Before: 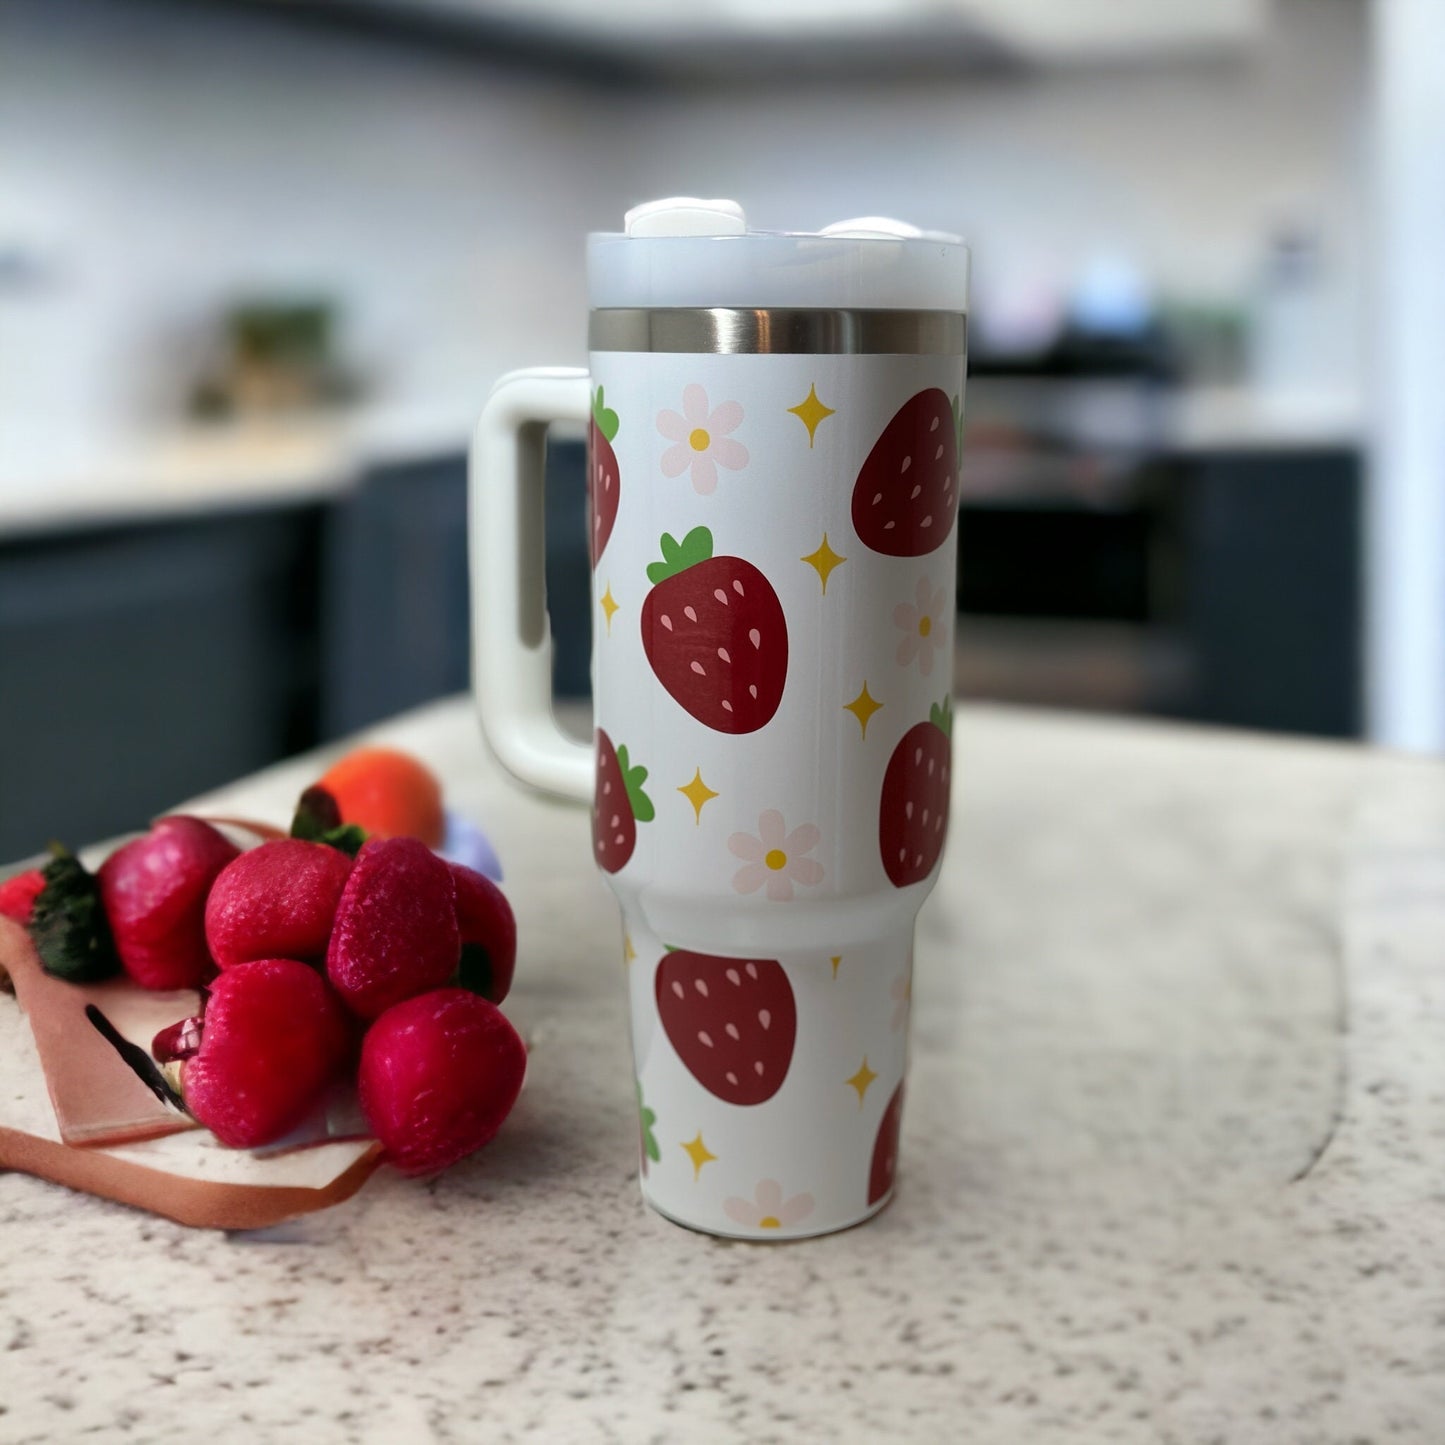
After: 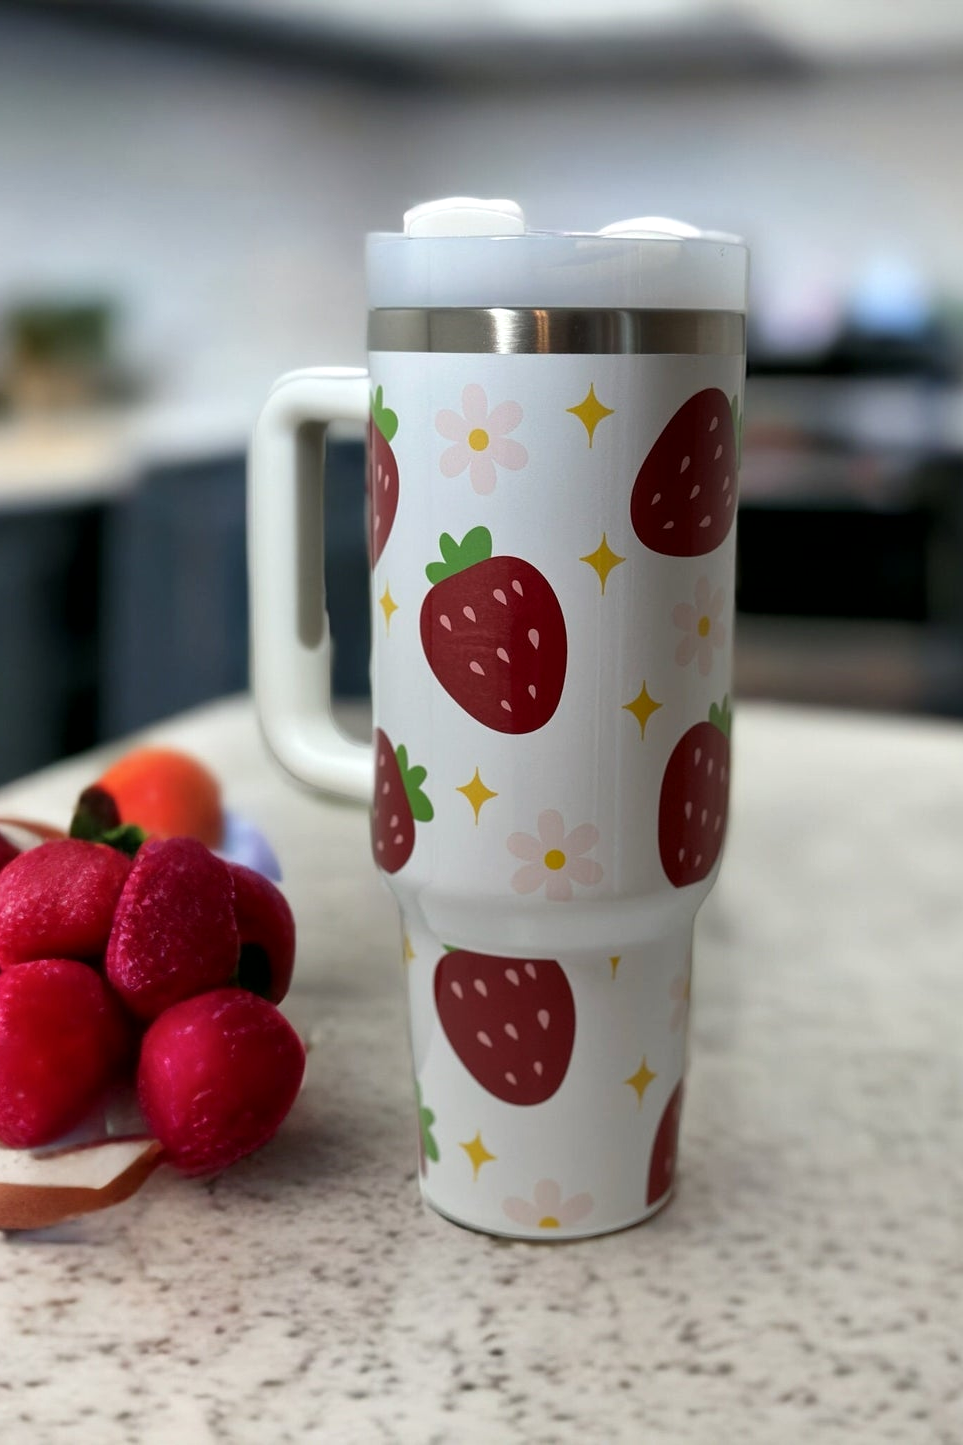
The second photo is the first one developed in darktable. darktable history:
local contrast: mode bilateral grid, contrast 21, coarseness 49, detail 120%, midtone range 0.2
crop and rotate: left 15.34%, right 17.954%
